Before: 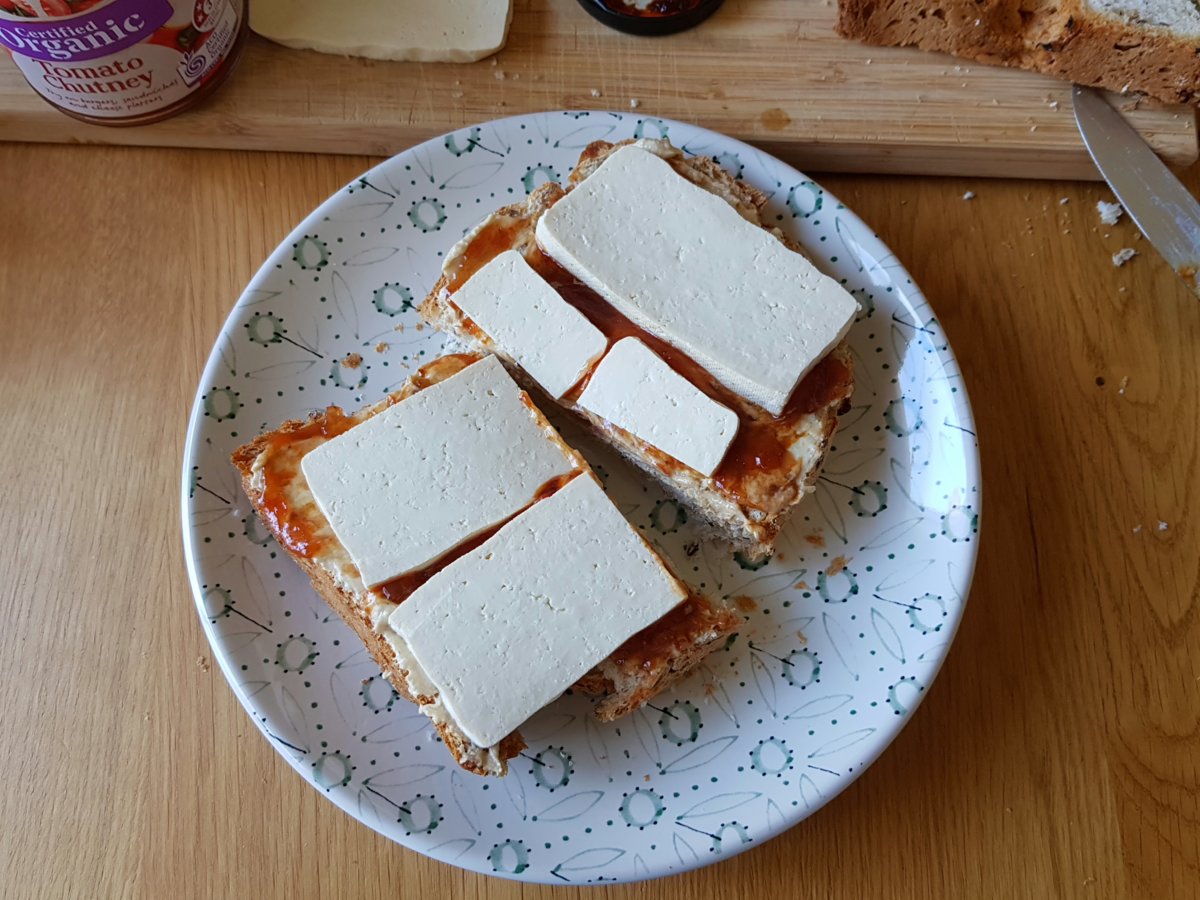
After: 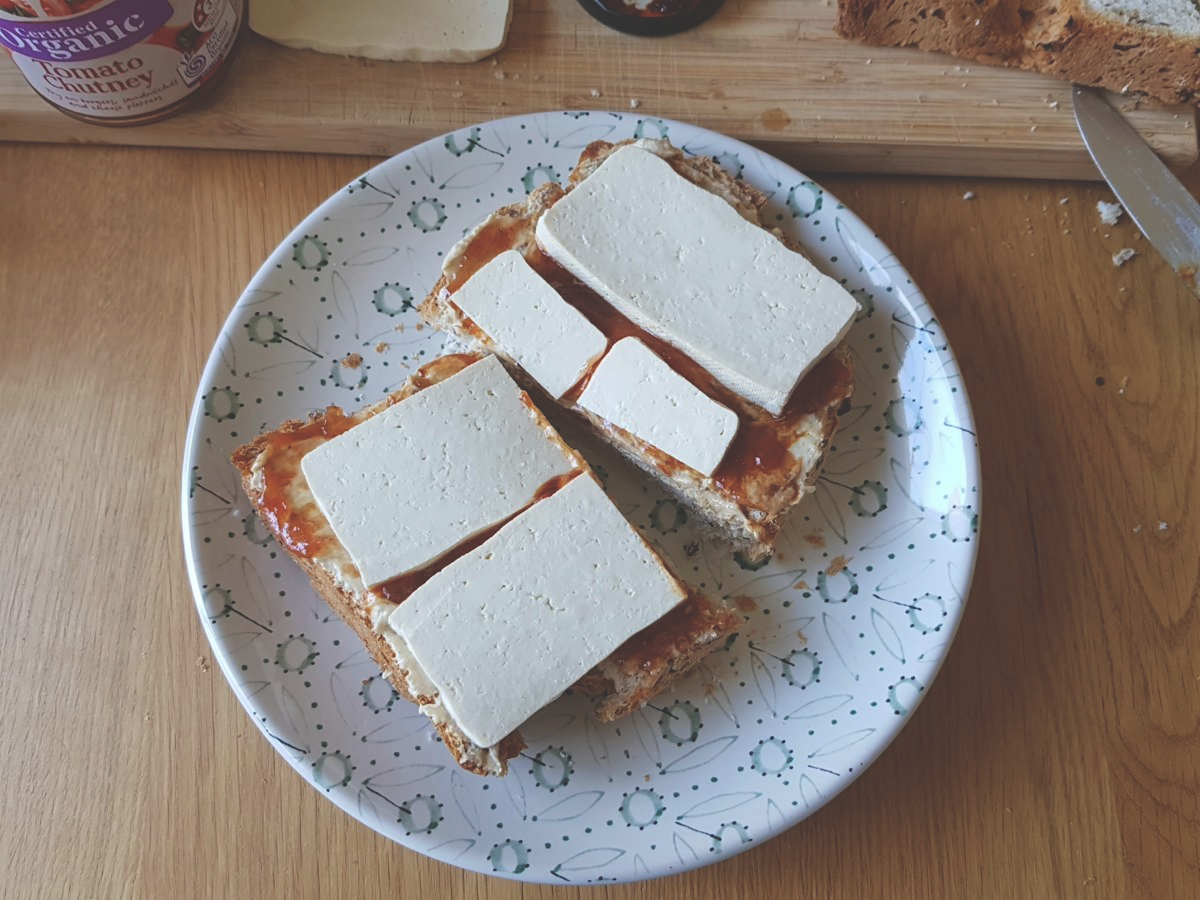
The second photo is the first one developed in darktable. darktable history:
exposure: black level correction -0.03, compensate highlight preservation false
contrast brightness saturation: saturation -0.1
